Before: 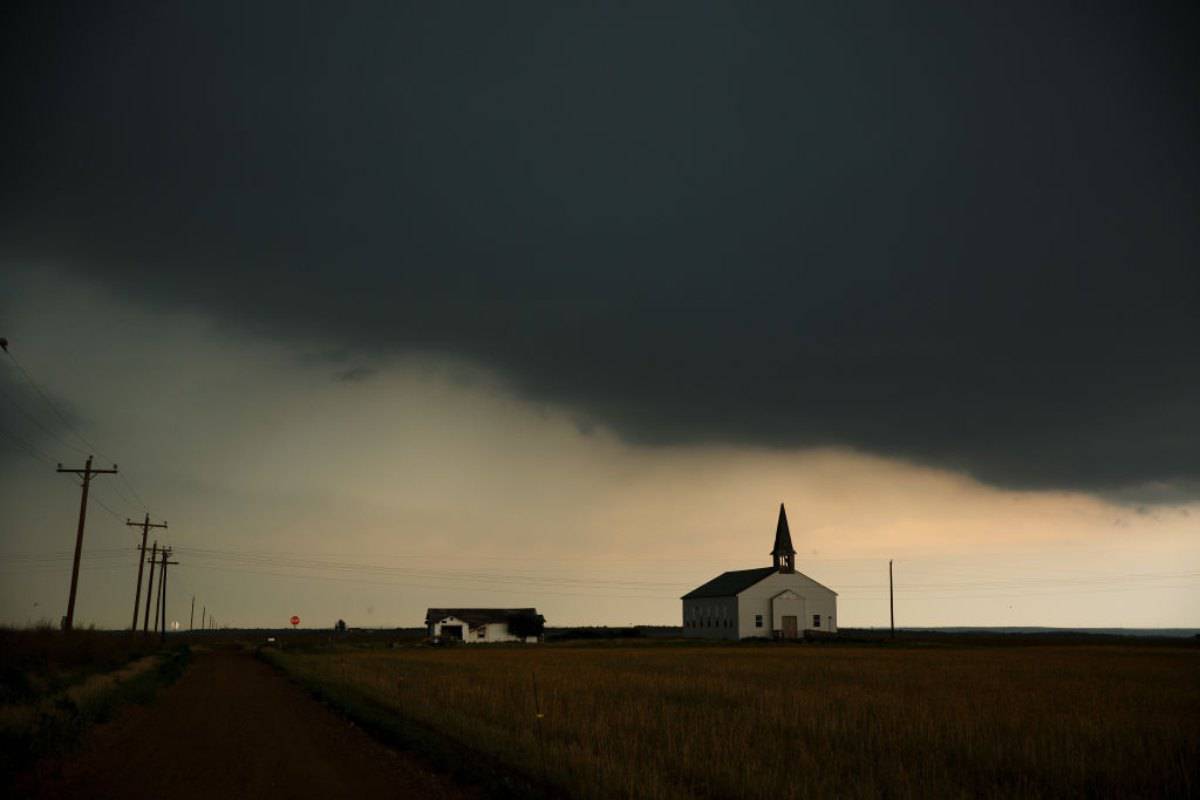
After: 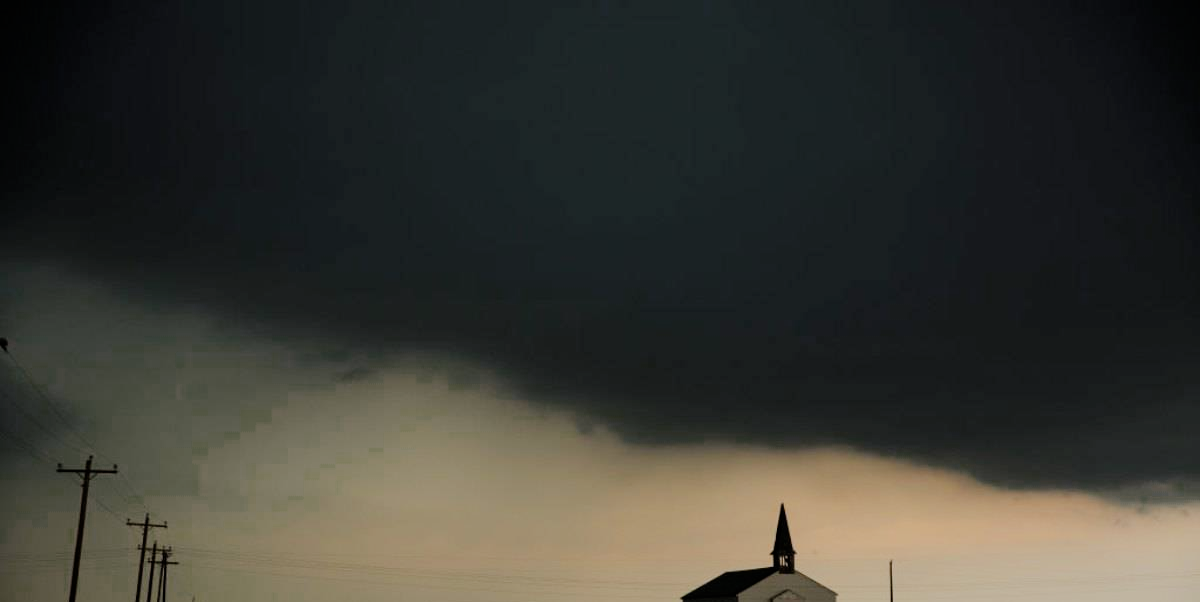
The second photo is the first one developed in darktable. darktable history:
color zones: curves: ch0 [(0.25, 0.5) (0.347, 0.092) (0.75, 0.5)]; ch1 [(0.25, 0.5) (0.33, 0.51) (0.75, 0.5)]
crop: bottom 24.676%
filmic rgb: black relative exposure -7.44 EV, white relative exposure 4.83 EV, hardness 3.4
